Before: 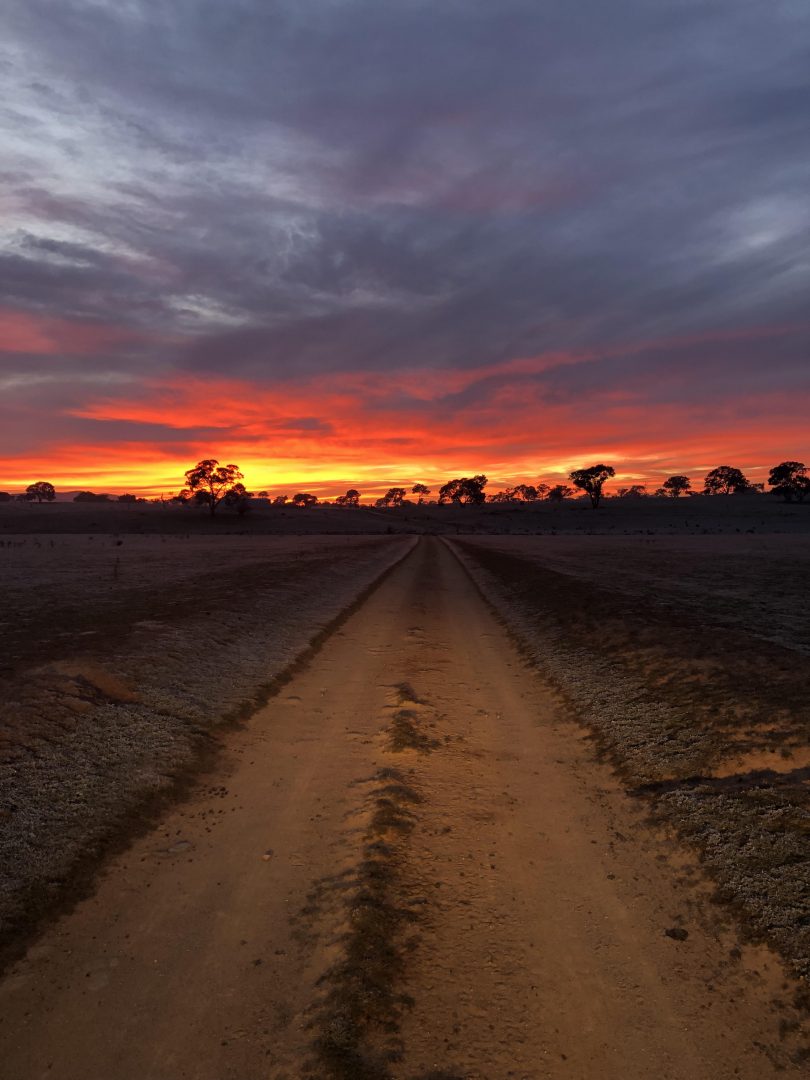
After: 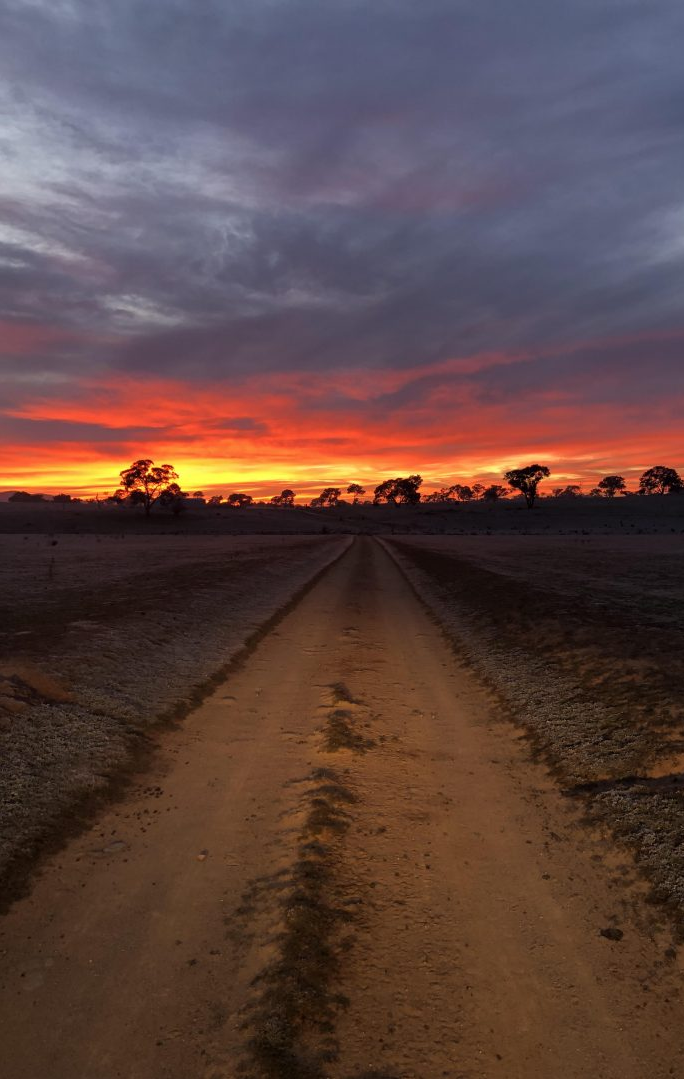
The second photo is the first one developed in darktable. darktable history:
crop: left 8.084%, right 7.412%
